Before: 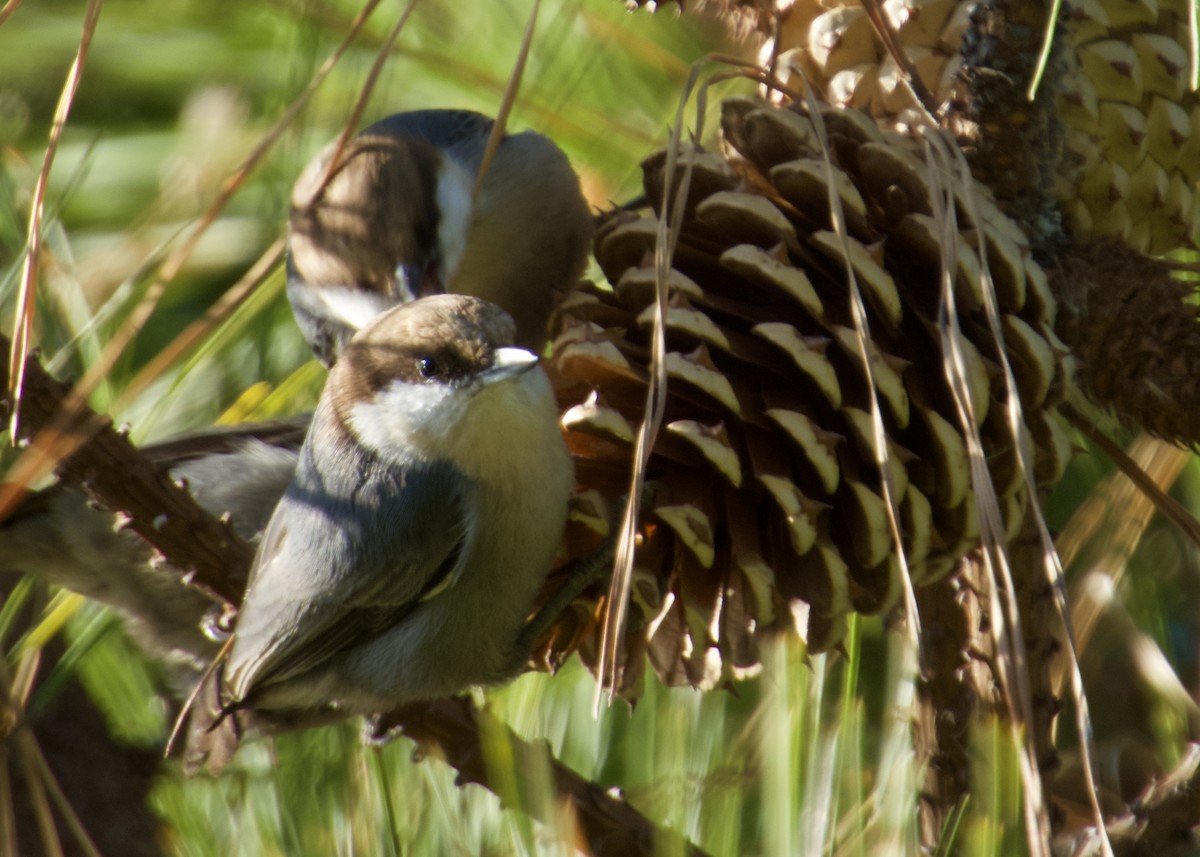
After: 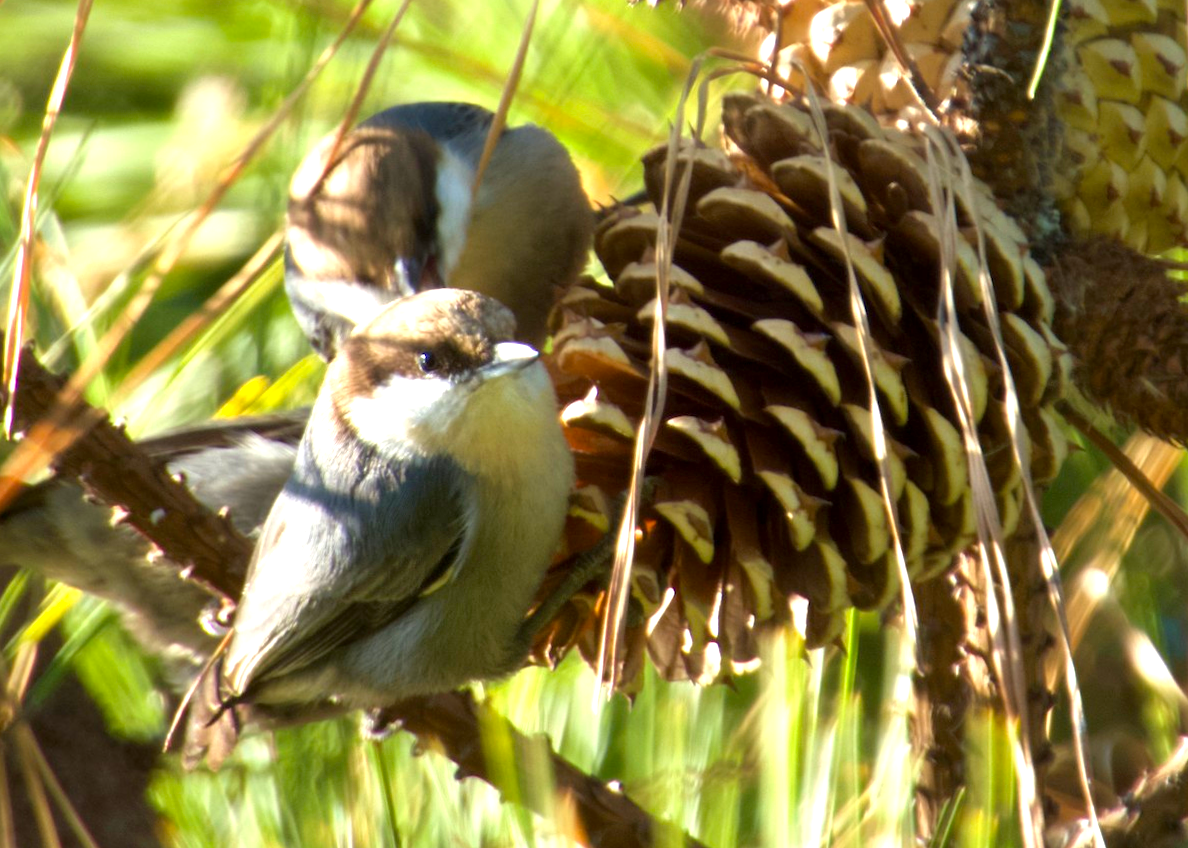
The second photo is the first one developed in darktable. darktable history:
rotate and perspective: rotation 0.174°, lens shift (vertical) 0.013, lens shift (horizontal) 0.019, shear 0.001, automatic cropping original format, crop left 0.007, crop right 0.991, crop top 0.016, crop bottom 0.997
exposure: black level correction 0.001, exposure 1.129 EV, compensate exposure bias true, compensate highlight preservation false
